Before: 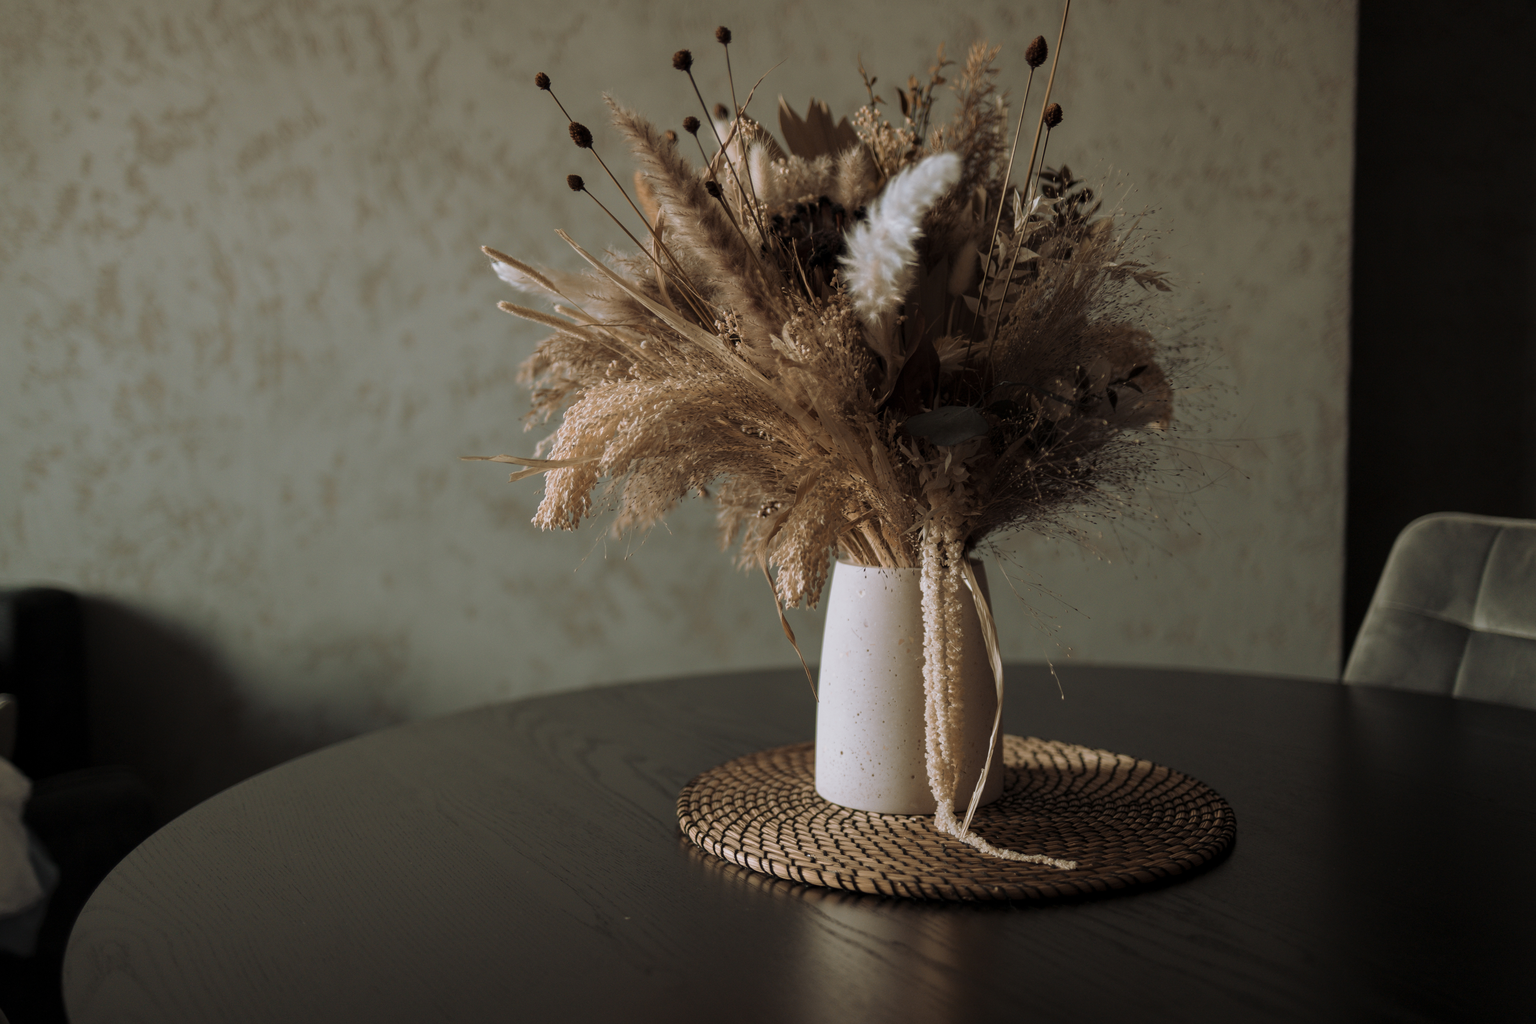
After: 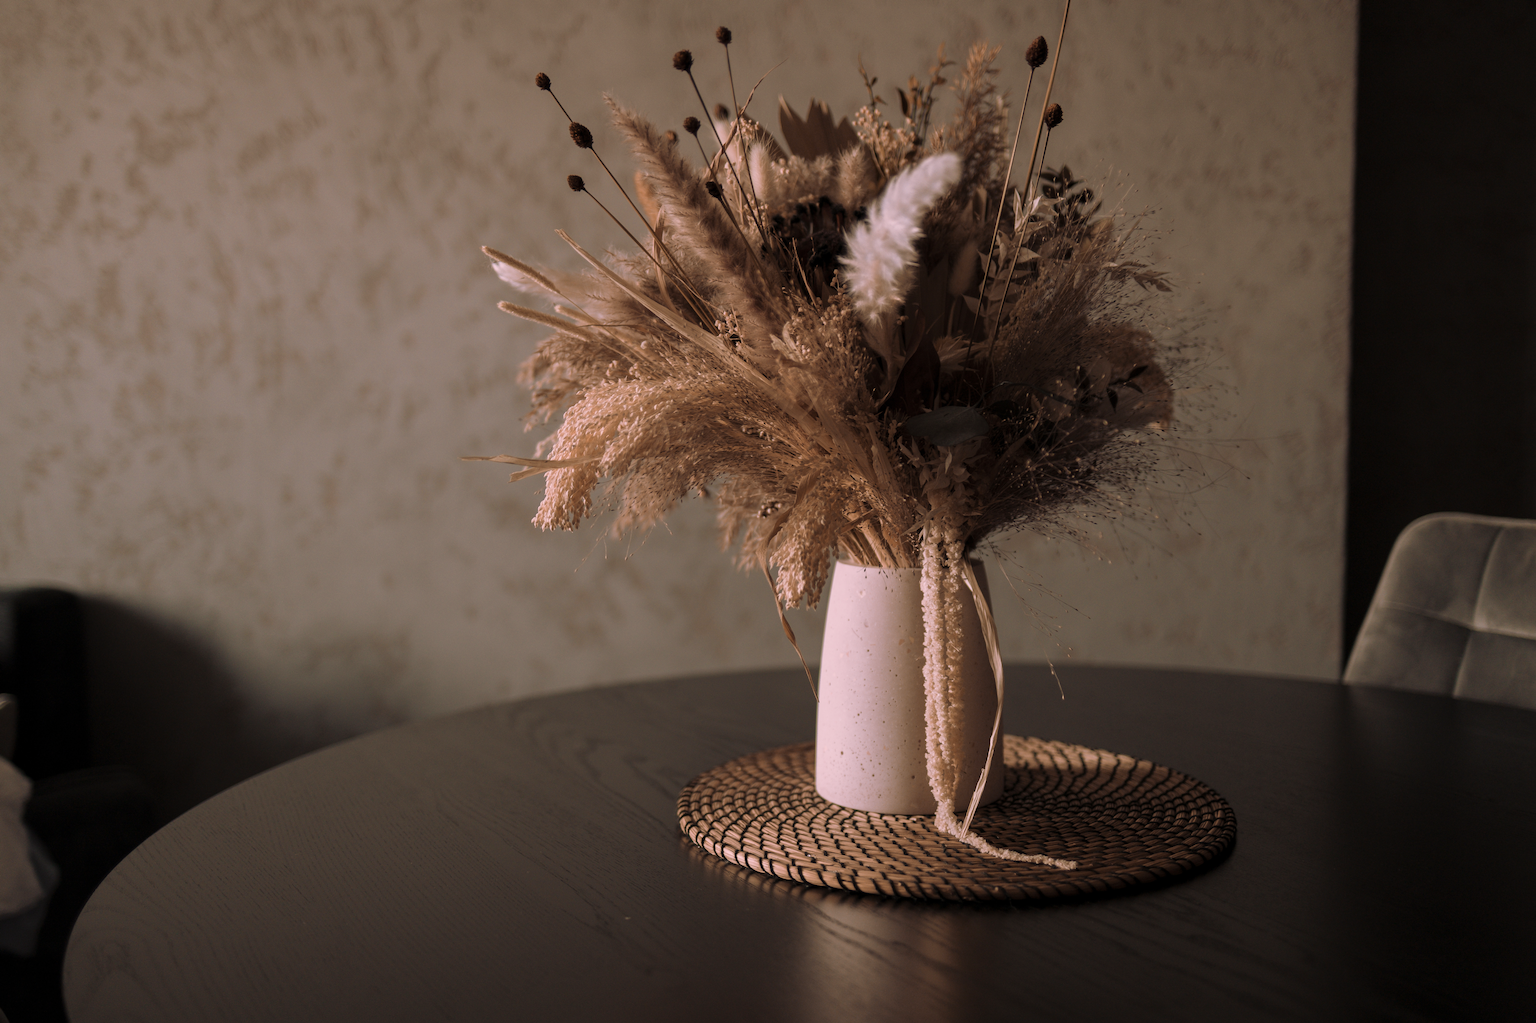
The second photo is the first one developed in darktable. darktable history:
color correction: highlights a* 14.62, highlights b* 4.87
